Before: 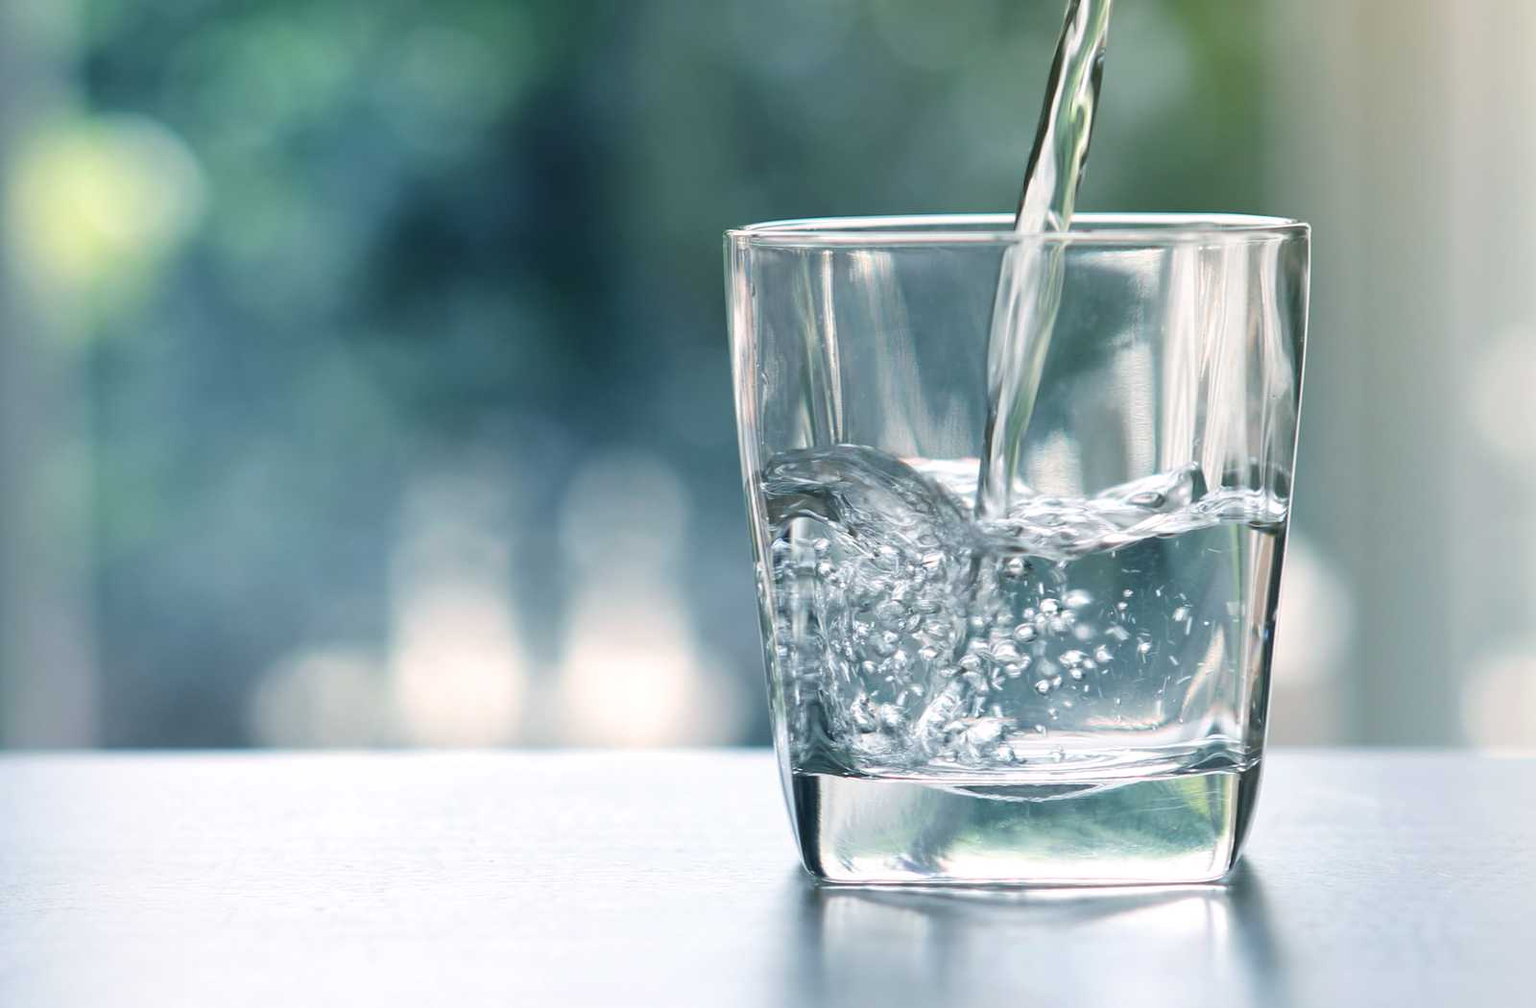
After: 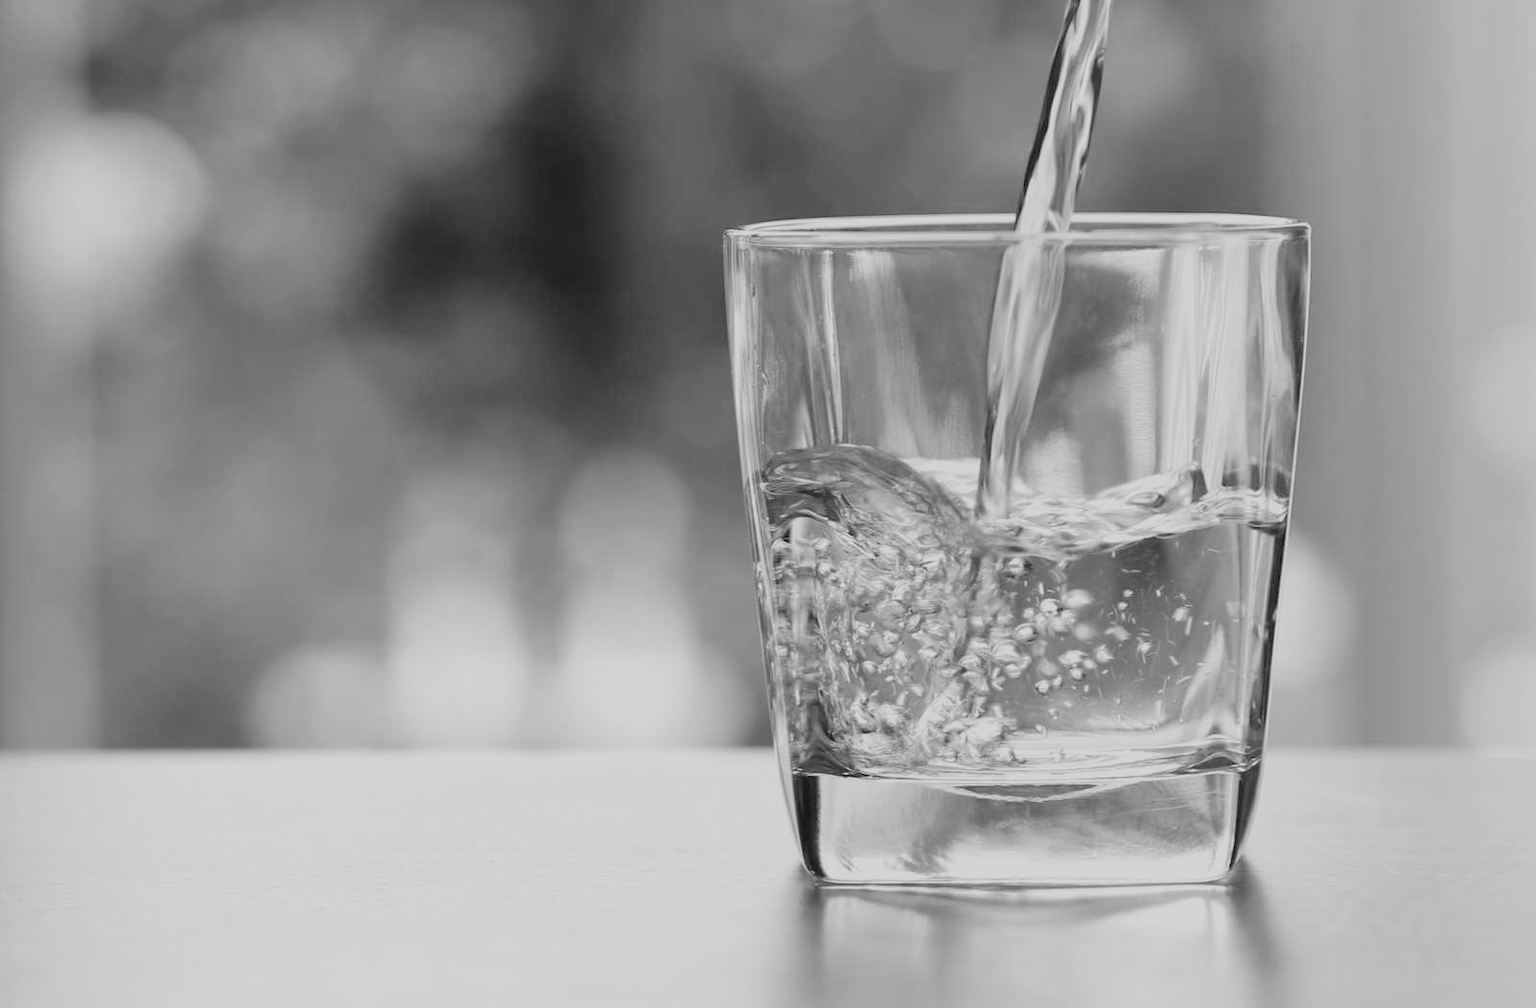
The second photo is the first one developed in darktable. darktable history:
monochrome: on, module defaults
filmic rgb: black relative exposure -7.65 EV, white relative exposure 4.56 EV, hardness 3.61
